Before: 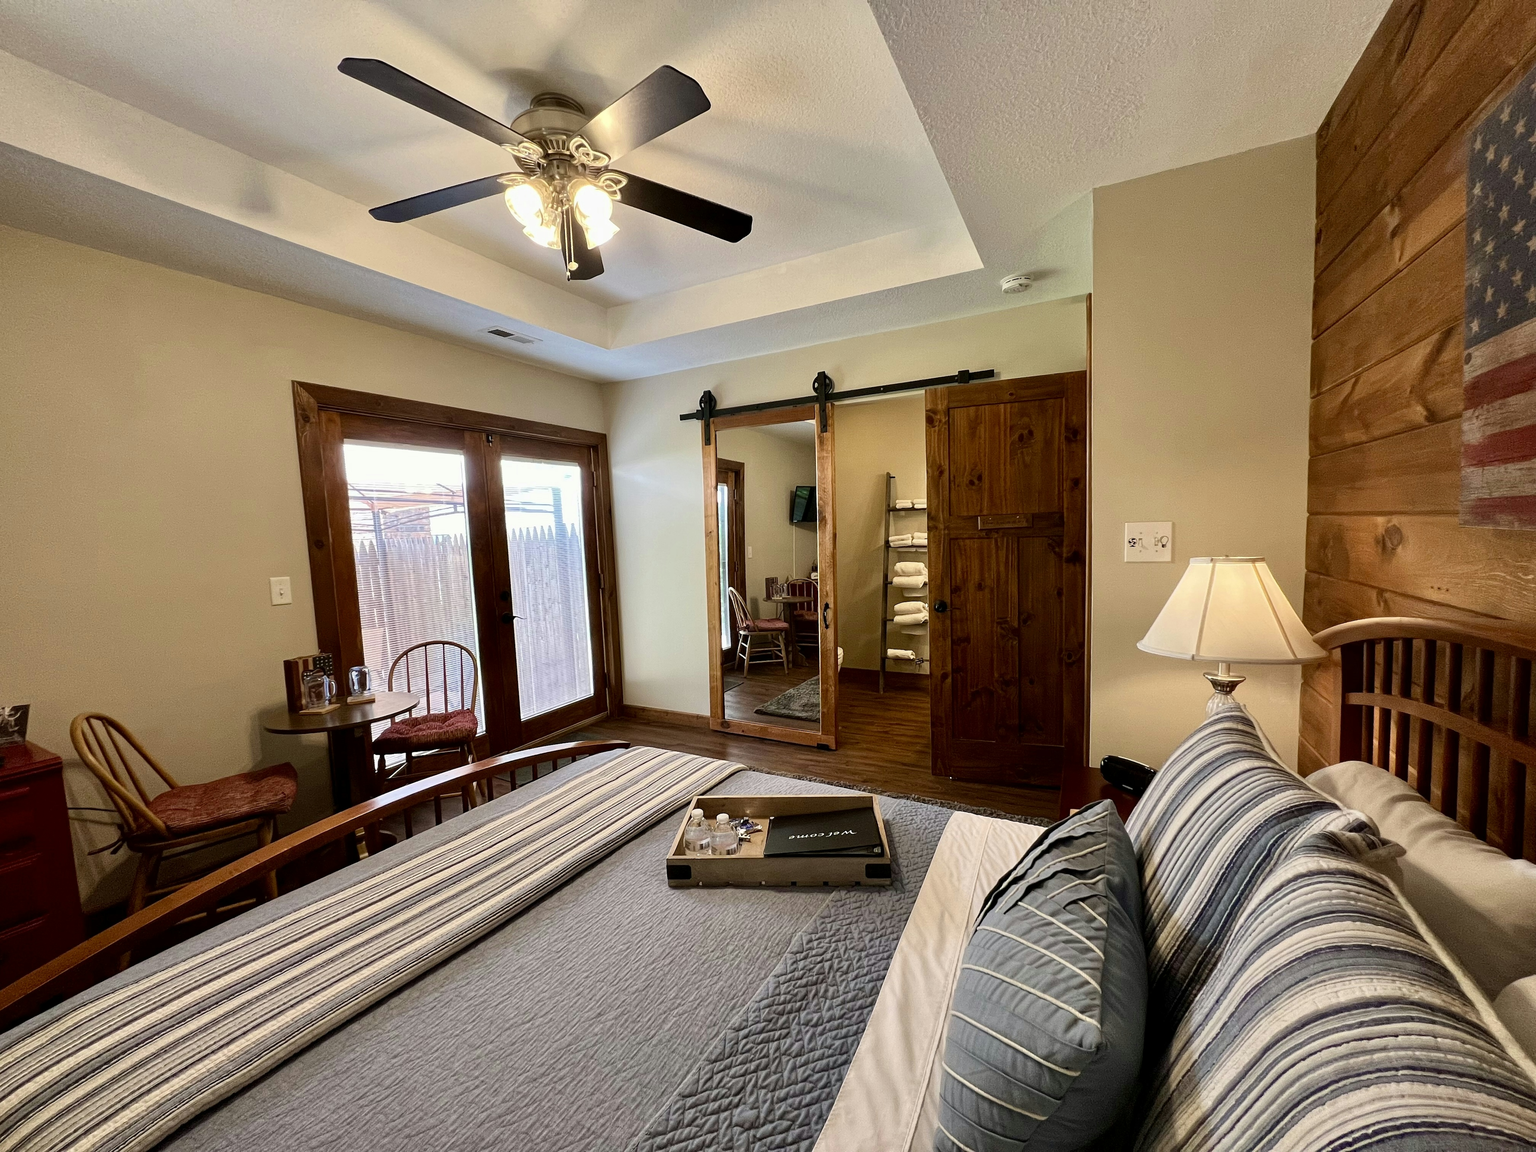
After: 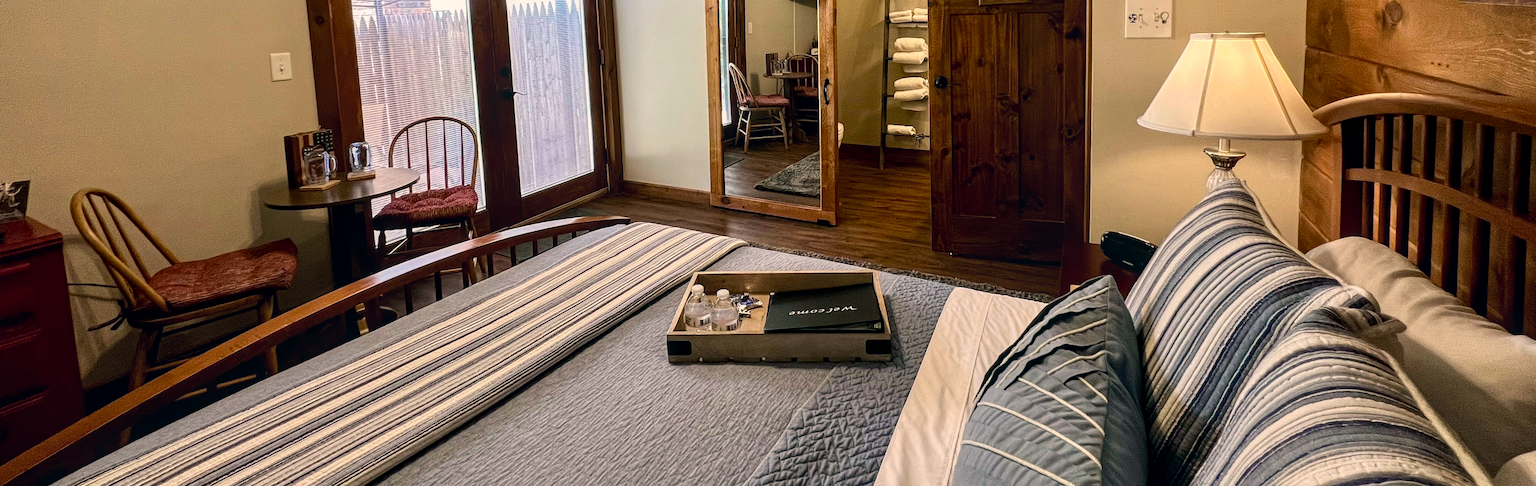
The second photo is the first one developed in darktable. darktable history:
color correction: highlights a* 5.38, highlights b* 5.3, shadows a* -4.26, shadows b* -5.11
crop: top 45.551%, bottom 12.262%
local contrast: on, module defaults
contrast brightness saturation: contrast 0.07
